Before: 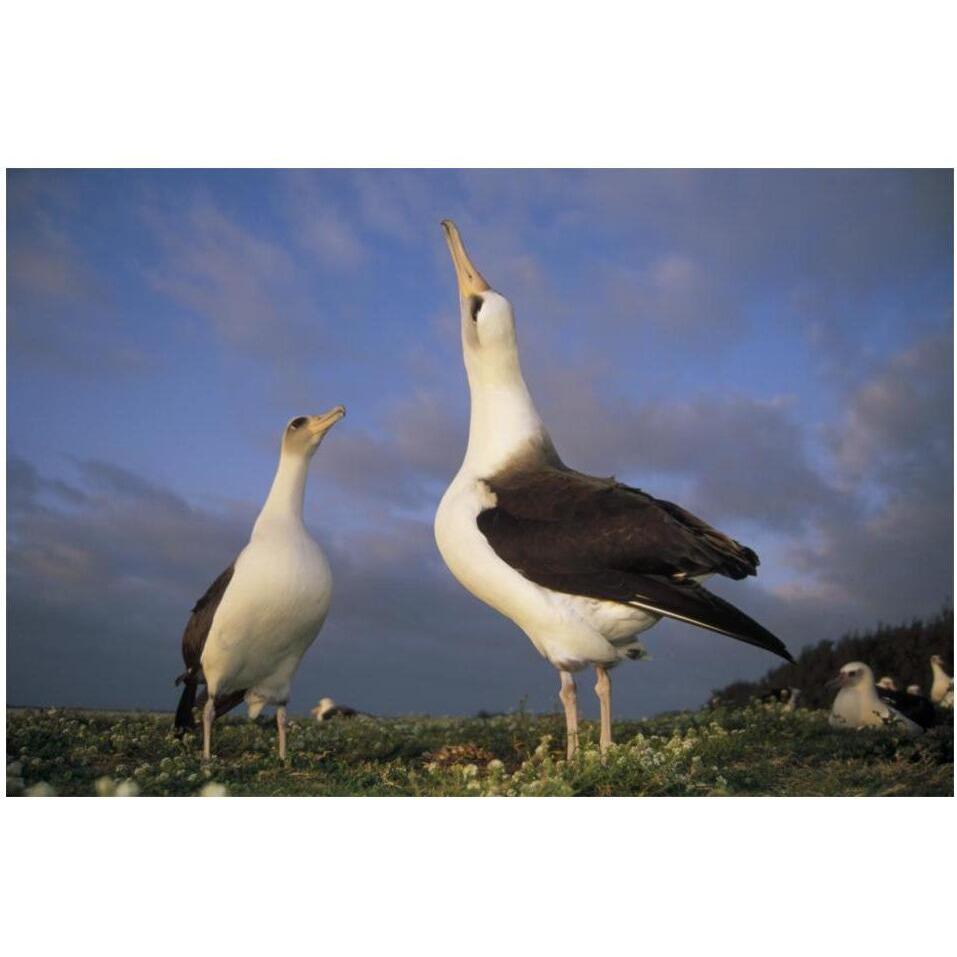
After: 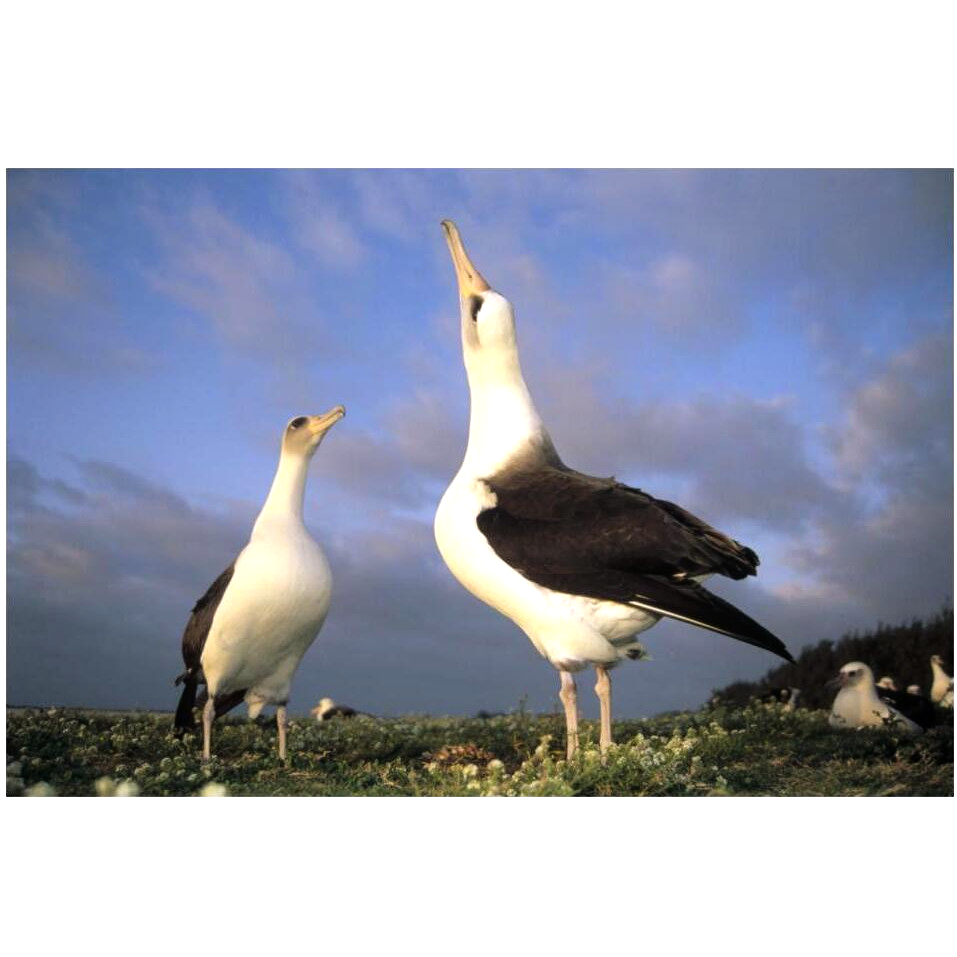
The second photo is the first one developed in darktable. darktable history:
tone equalizer: -8 EV -0.776 EV, -7 EV -0.668 EV, -6 EV -0.619 EV, -5 EV -0.411 EV, -3 EV 0.381 EV, -2 EV 0.6 EV, -1 EV 0.685 EV, +0 EV 0.753 EV
